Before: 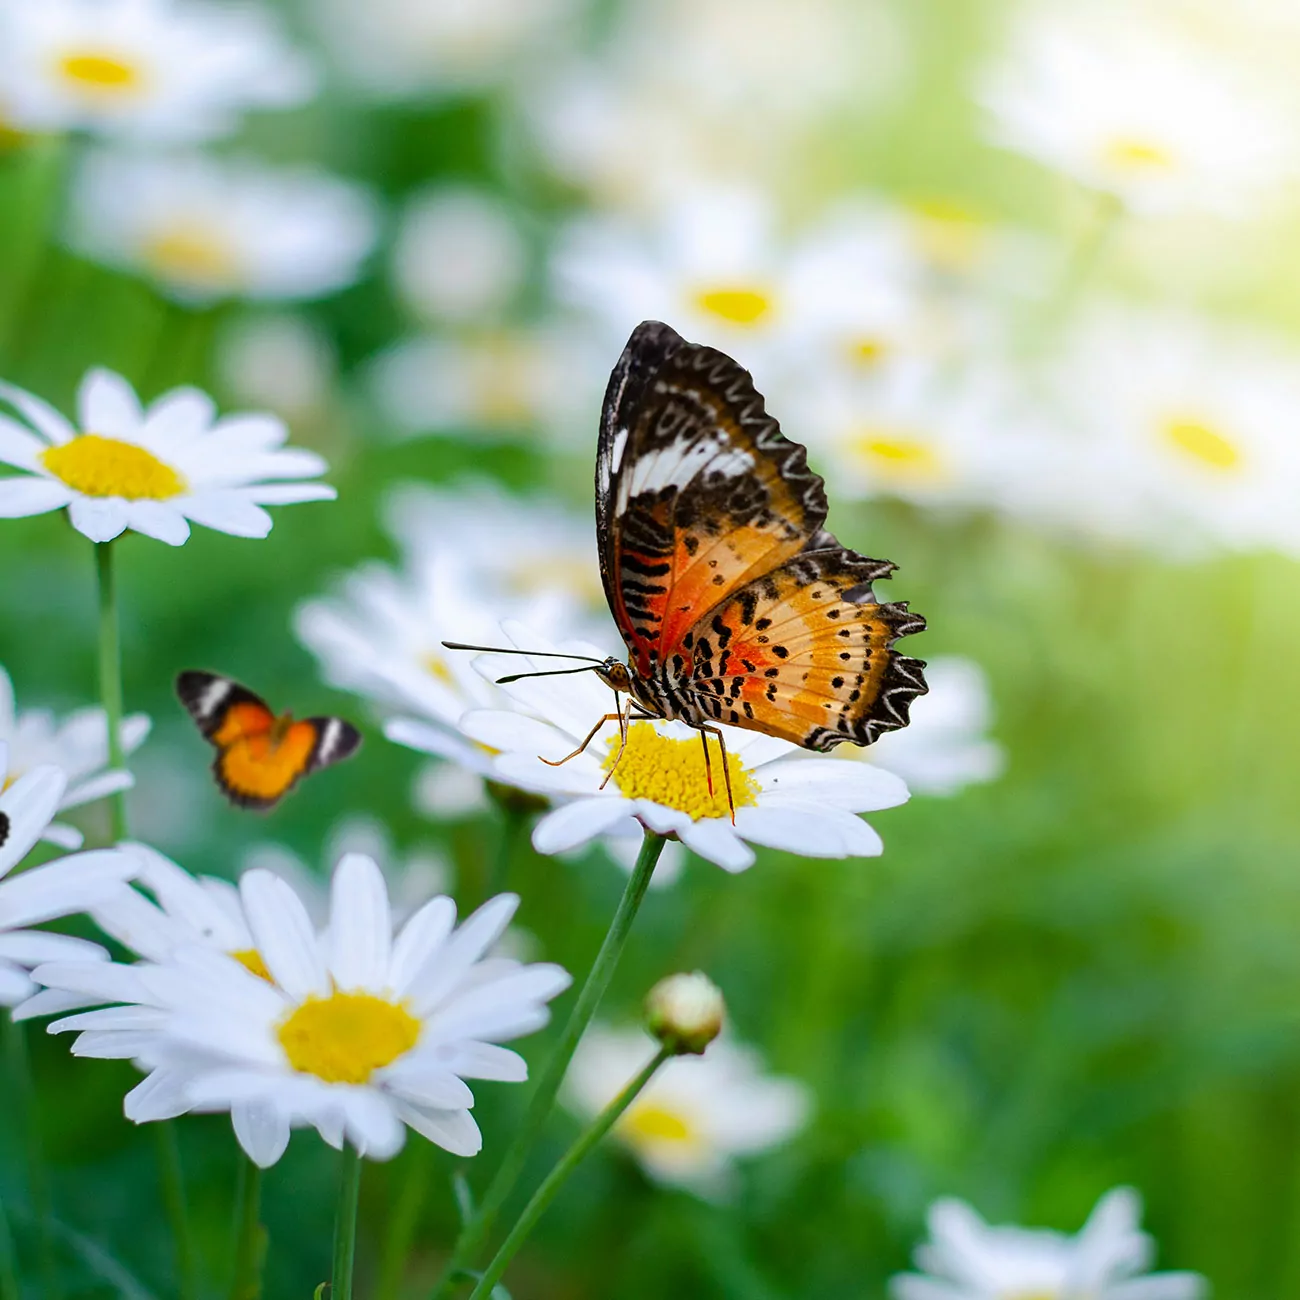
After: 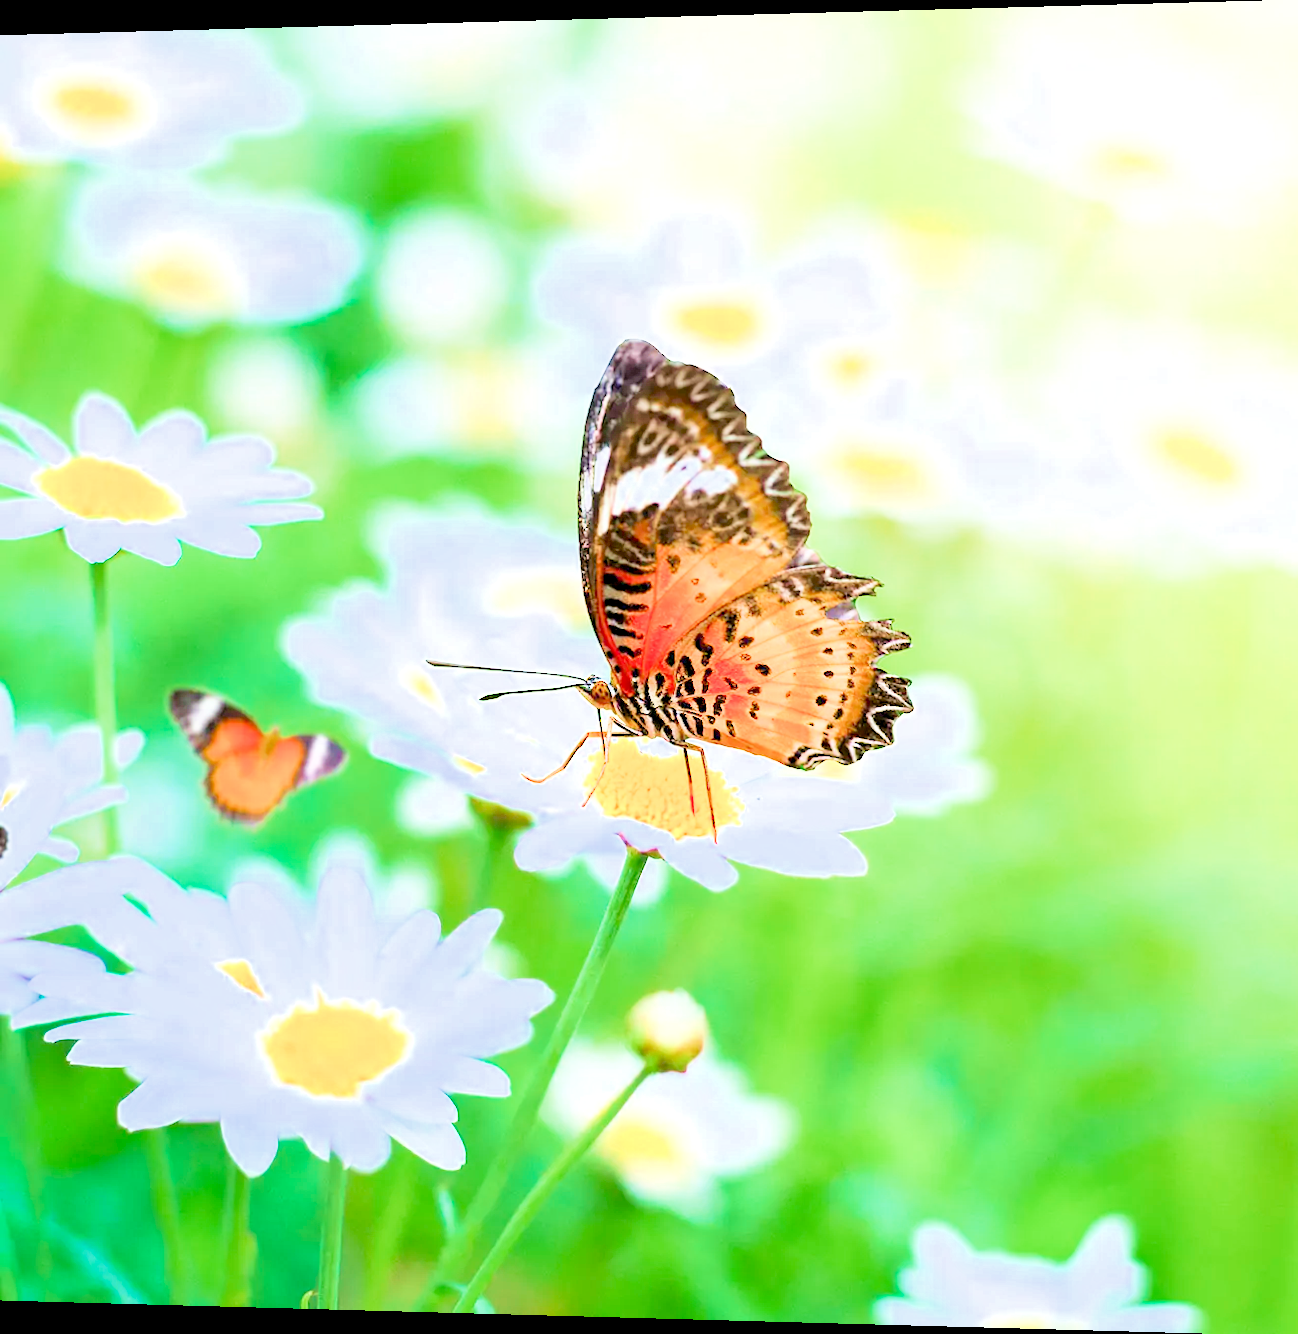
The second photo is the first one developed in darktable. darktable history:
filmic rgb: middle gray luminance 3.44%, black relative exposure -5.92 EV, white relative exposure 6.33 EV, threshold 6 EV, dynamic range scaling 22.4%, target black luminance 0%, hardness 2.33, latitude 45.85%, contrast 0.78, highlights saturation mix 100%, shadows ↔ highlights balance 0.033%, add noise in highlights 0, preserve chrominance max RGB, color science v3 (2019), use custom middle-gray values true, iterations of high-quality reconstruction 0, contrast in highlights soft, enable highlight reconstruction true
rotate and perspective: lens shift (horizontal) -0.055, automatic cropping off
velvia: strength 45%
local contrast: highlights 100%, shadows 100%, detail 120%, midtone range 0.2
exposure: black level correction 0.001, exposure 1.398 EV, compensate exposure bias true, compensate highlight preservation false
